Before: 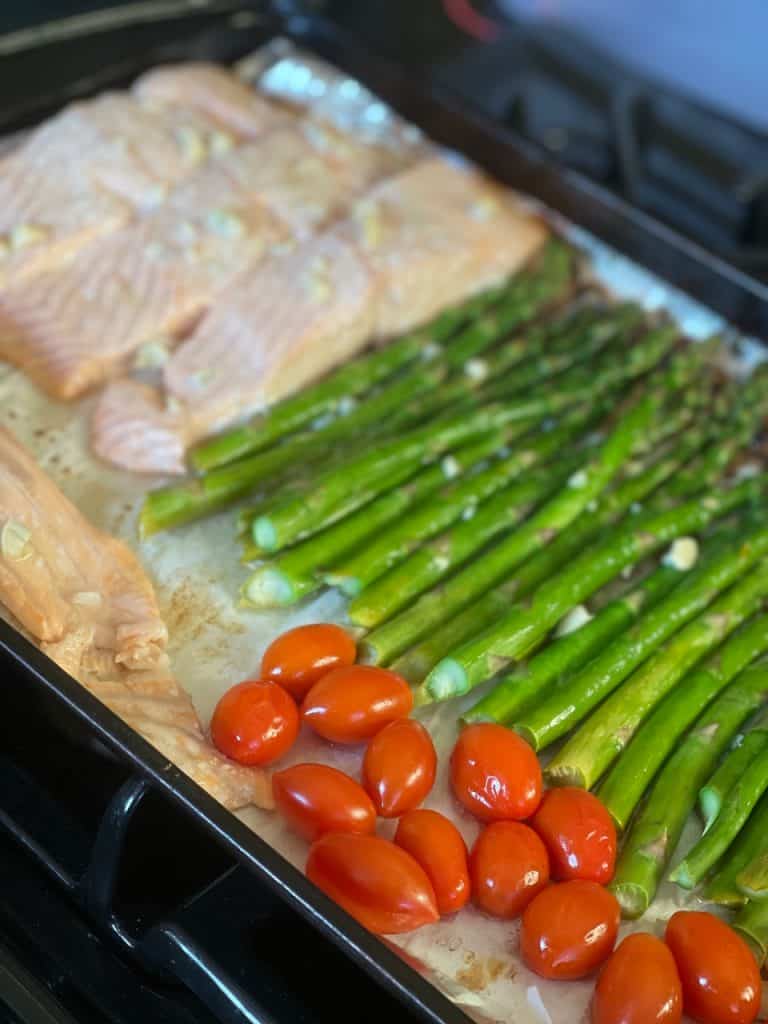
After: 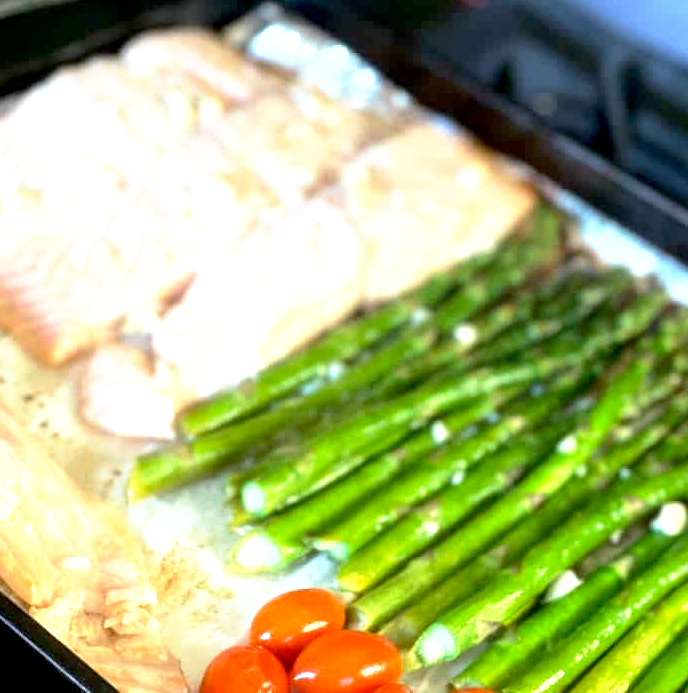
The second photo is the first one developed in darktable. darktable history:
crop: left 1.509%, top 3.452%, right 7.696%, bottom 28.452%
exposure: exposure 0.661 EV, compensate highlight preservation false
base curve: curves: ch0 [(0.017, 0) (0.425, 0.441) (0.844, 0.933) (1, 1)], preserve colors none
tone equalizer: -8 EV -0.417 EV, -7 EV -0.389 EV, -6 EV -0.333 EV, -5 EV -0.222 EV, -3 EV 0.222 EV, -2 EV 0.333 EV, -1 EV 0.389 EV, +0 EV 0.417 EV, edges refinement/feathering 500, mask exposure compensation -1.57 EV, preserve details no
